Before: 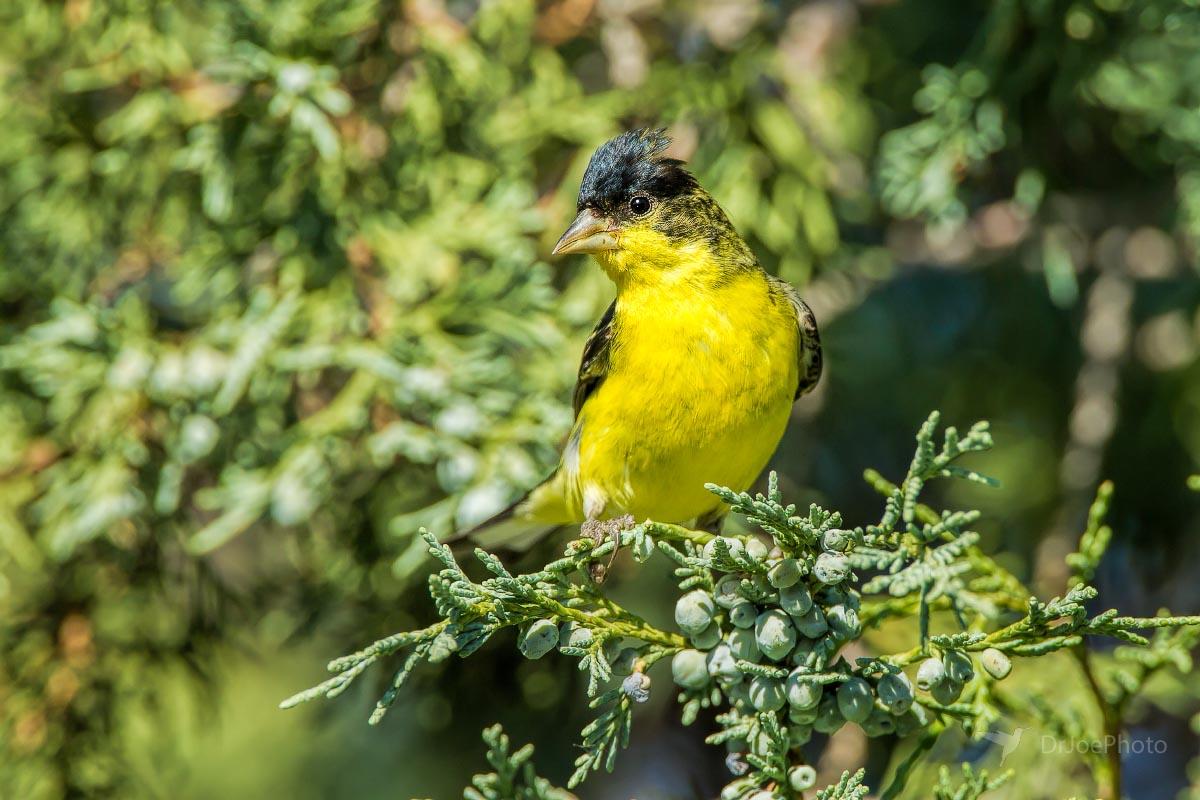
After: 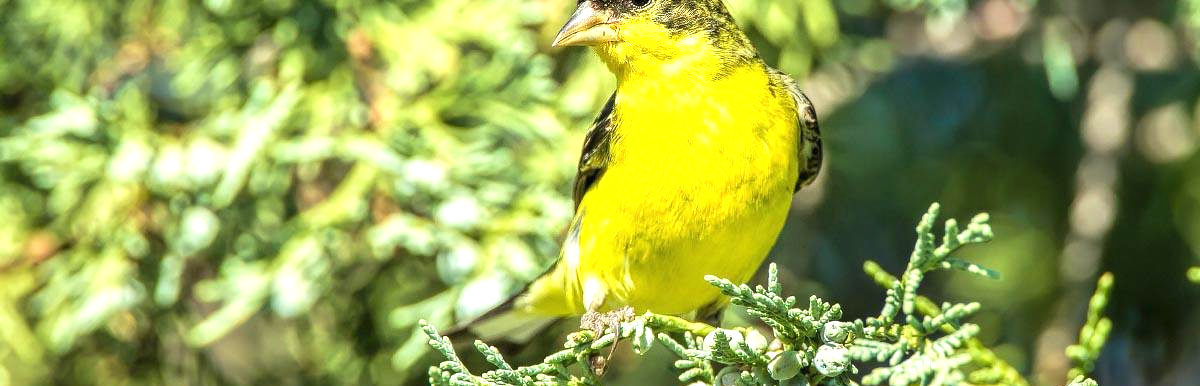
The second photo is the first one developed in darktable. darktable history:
crop and rotate: top 26.116%, bottom 25.519%
exposure: black level correction -0.001, exposure 0.9 EV, compensate exposure bias true, compensate highlight preservation false
